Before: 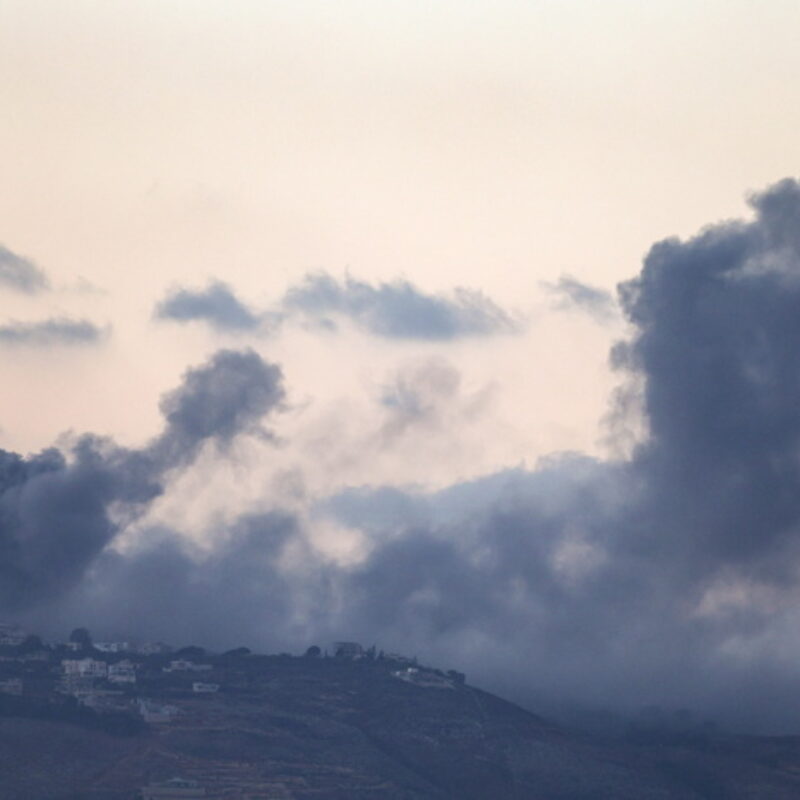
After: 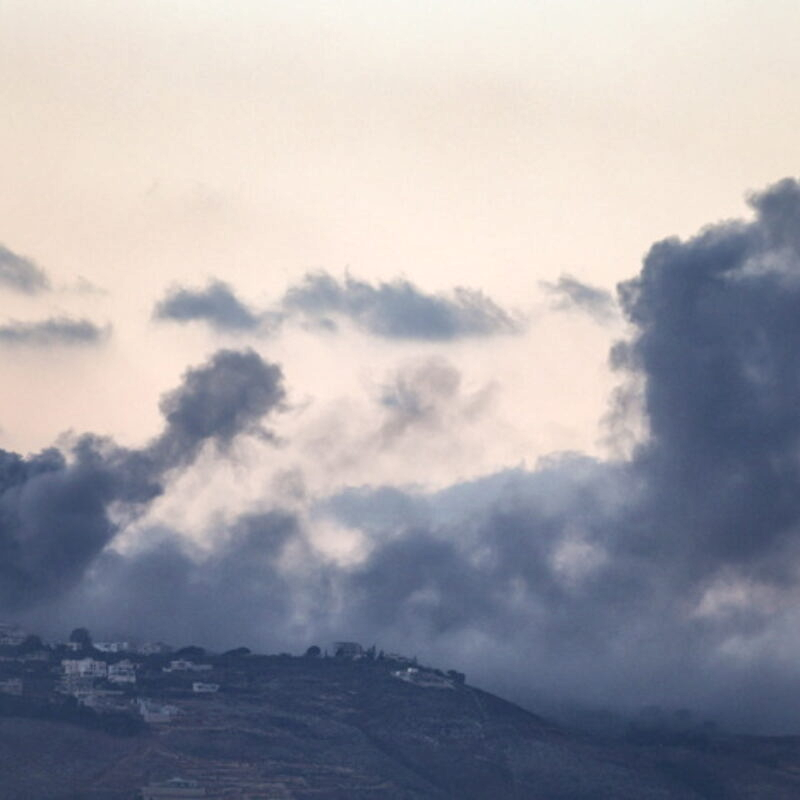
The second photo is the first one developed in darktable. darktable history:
local contrast: mode bilateral grid, contrast 20, coarseness 51, detail 150%, midtone range 0.2
